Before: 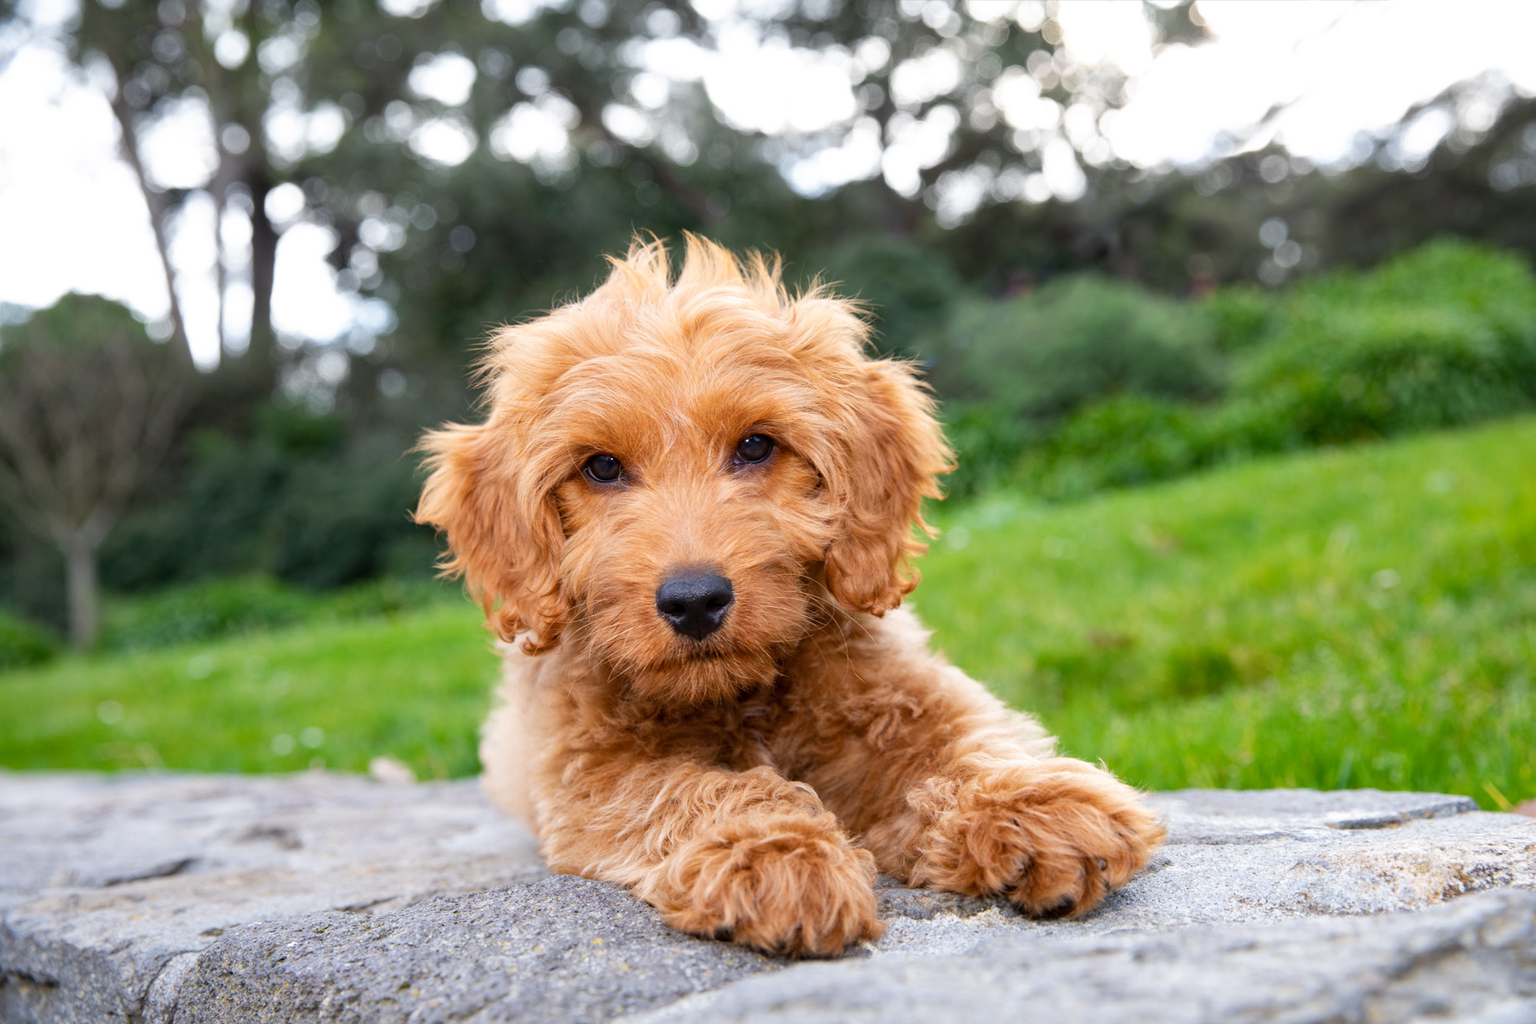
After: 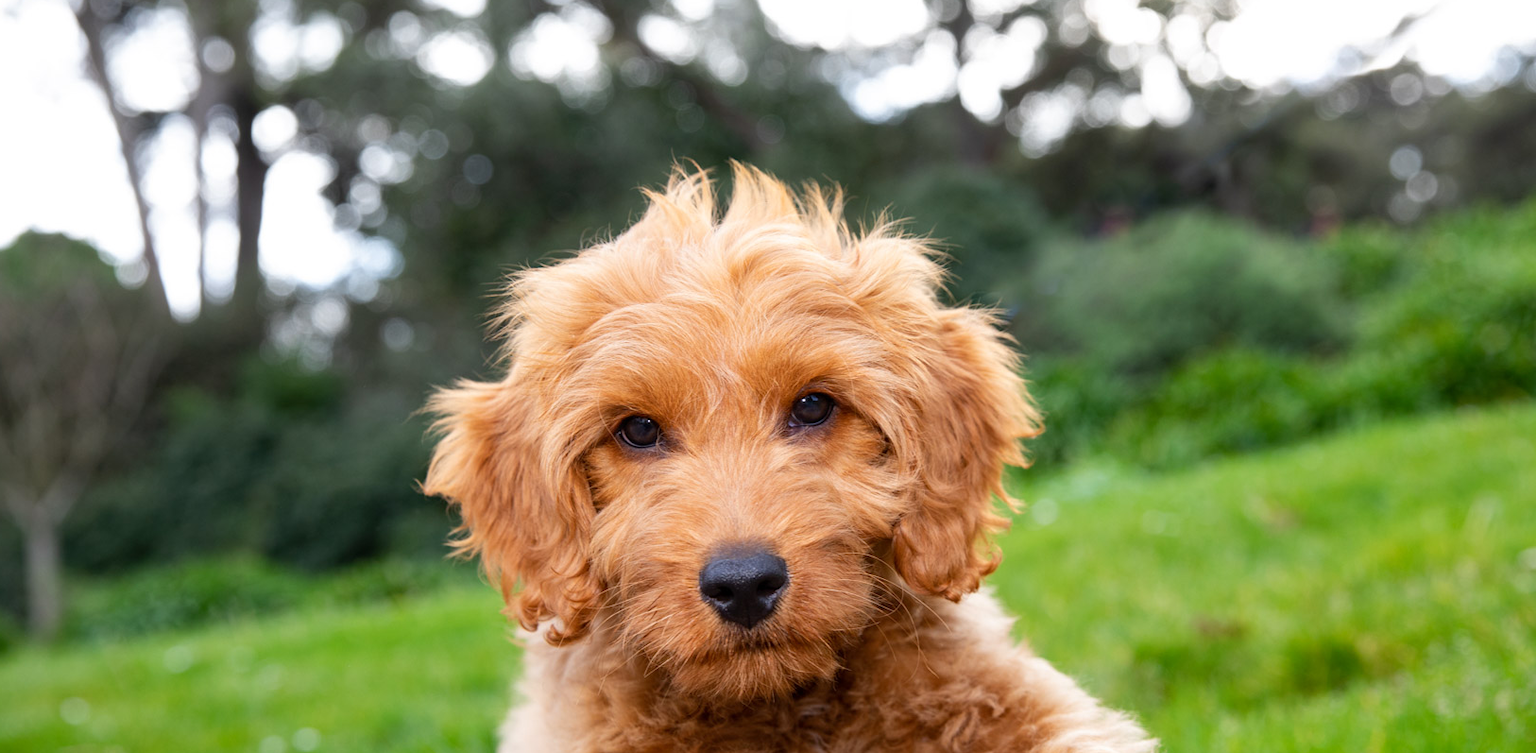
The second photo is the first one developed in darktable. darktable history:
crop: left 2.933%, top 8.928%, right 9.606%, bottom 26.663%
